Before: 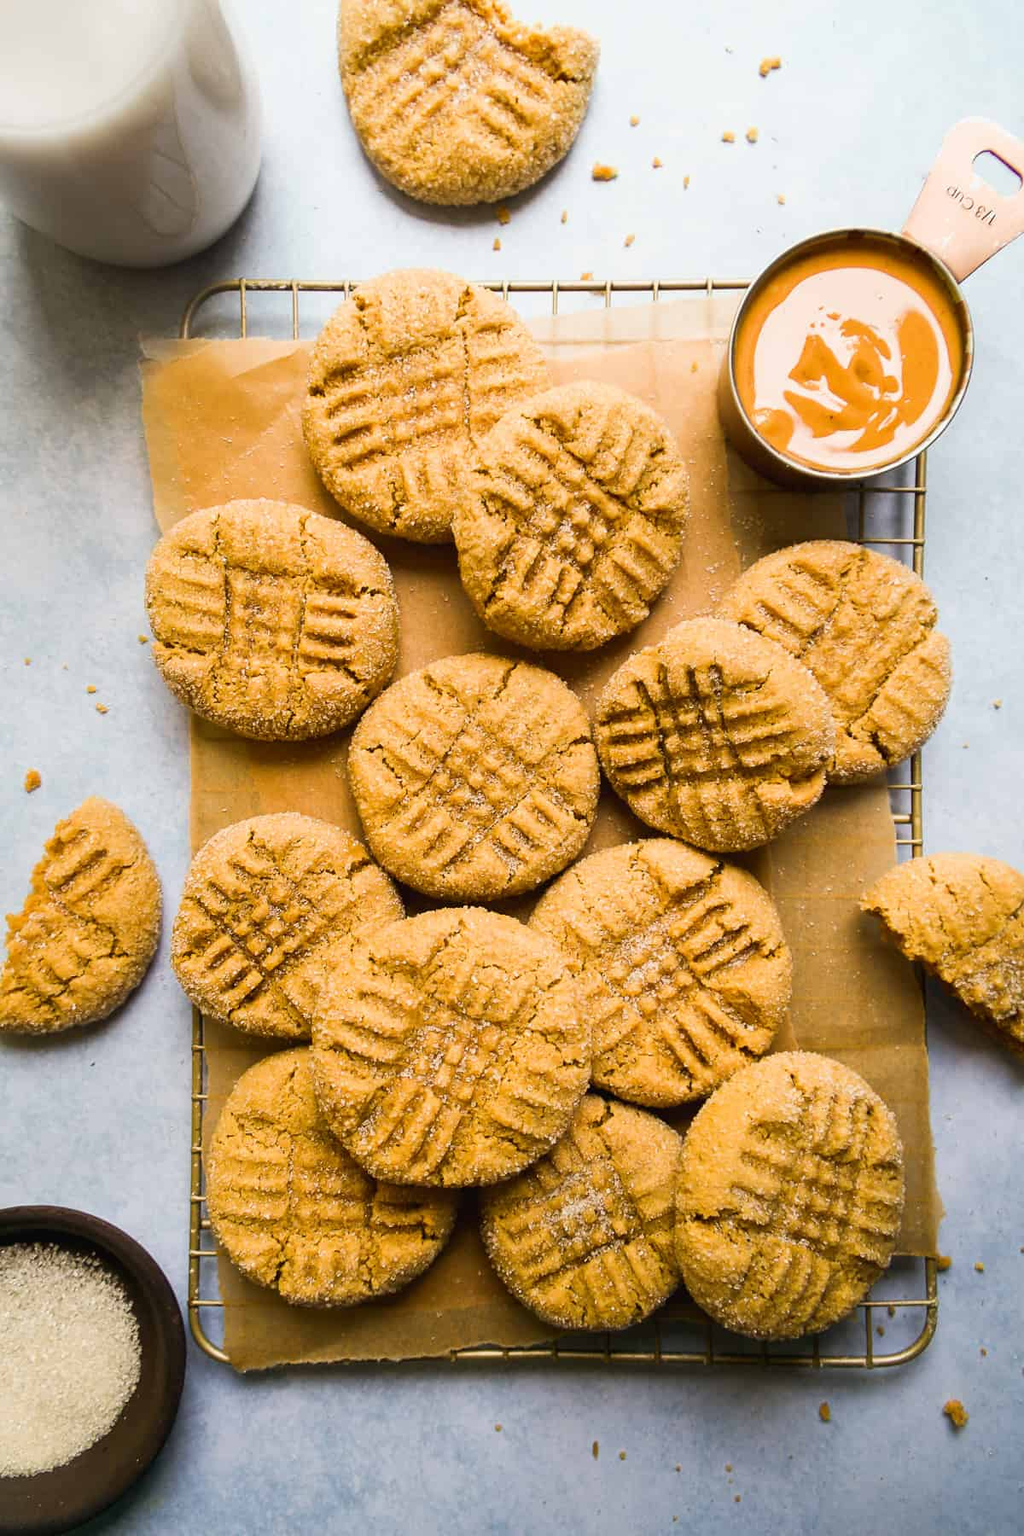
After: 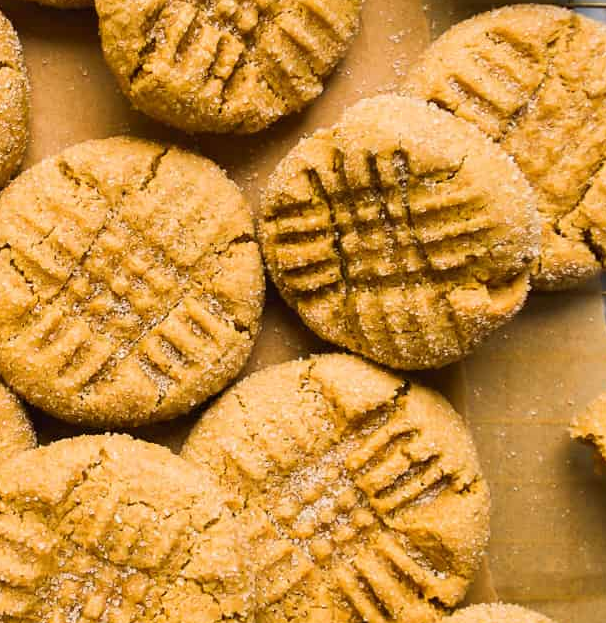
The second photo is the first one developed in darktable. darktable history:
crop: left 36.504%, top 34.987%, right 12.931%, bottom 30.377%
